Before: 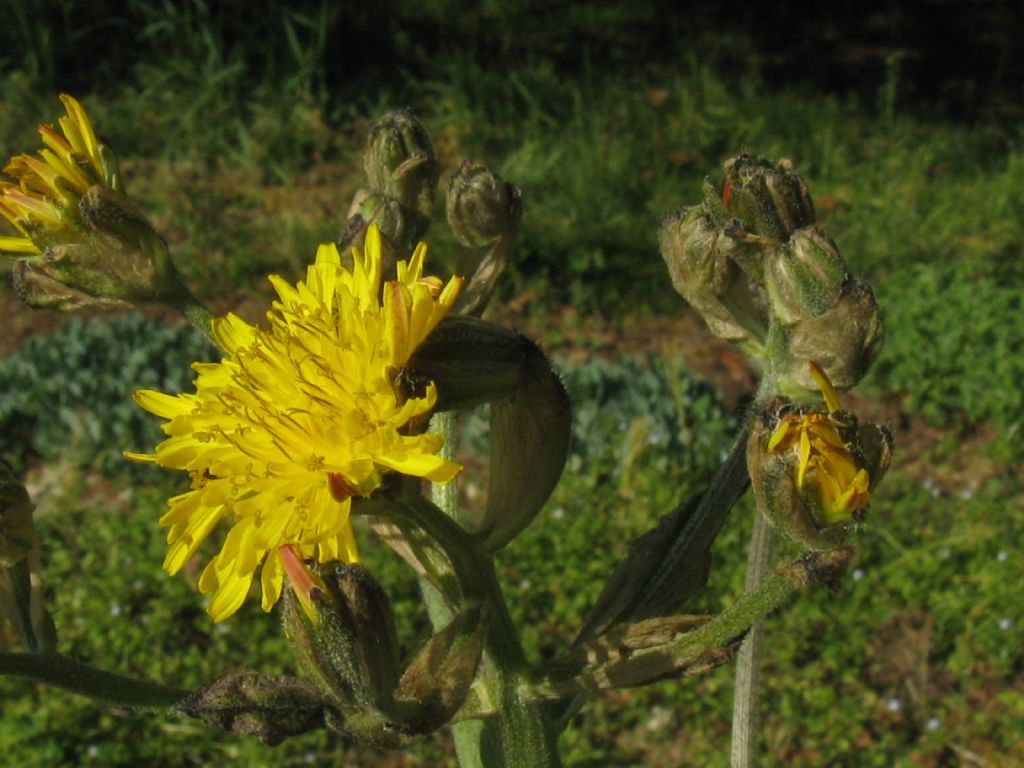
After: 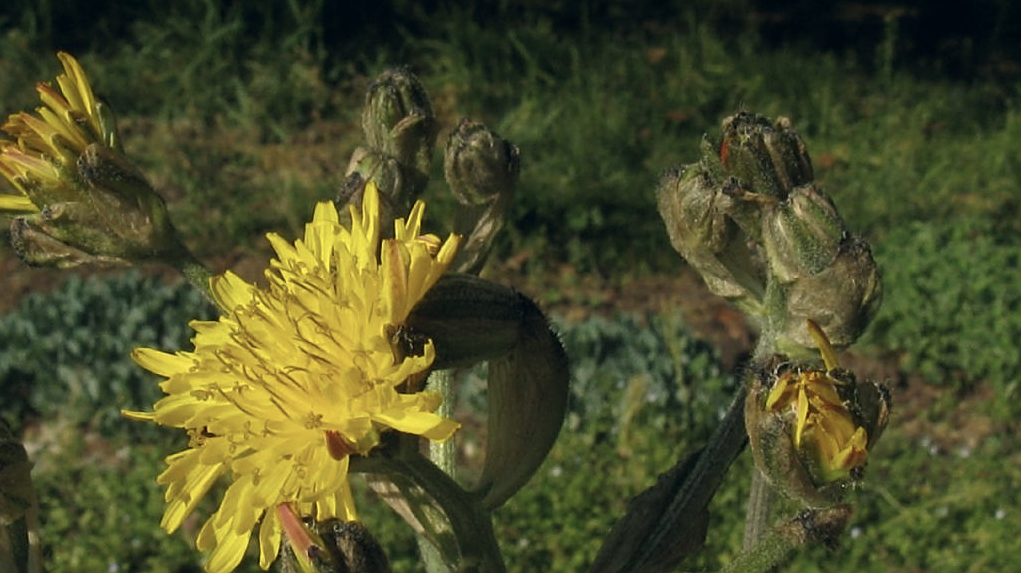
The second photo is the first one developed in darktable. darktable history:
sharpen: on, module defaults
color correction: highlights a* 2.93, highlights b* 4.99, shadows a* -2.25, shadows b* -4.85, saturation 0.769
crop: left 0.263%, top 5.559%, bottom 19.735%
shadows and highlights: shadows -24.03, highlights 50.61, soften with gaussian
